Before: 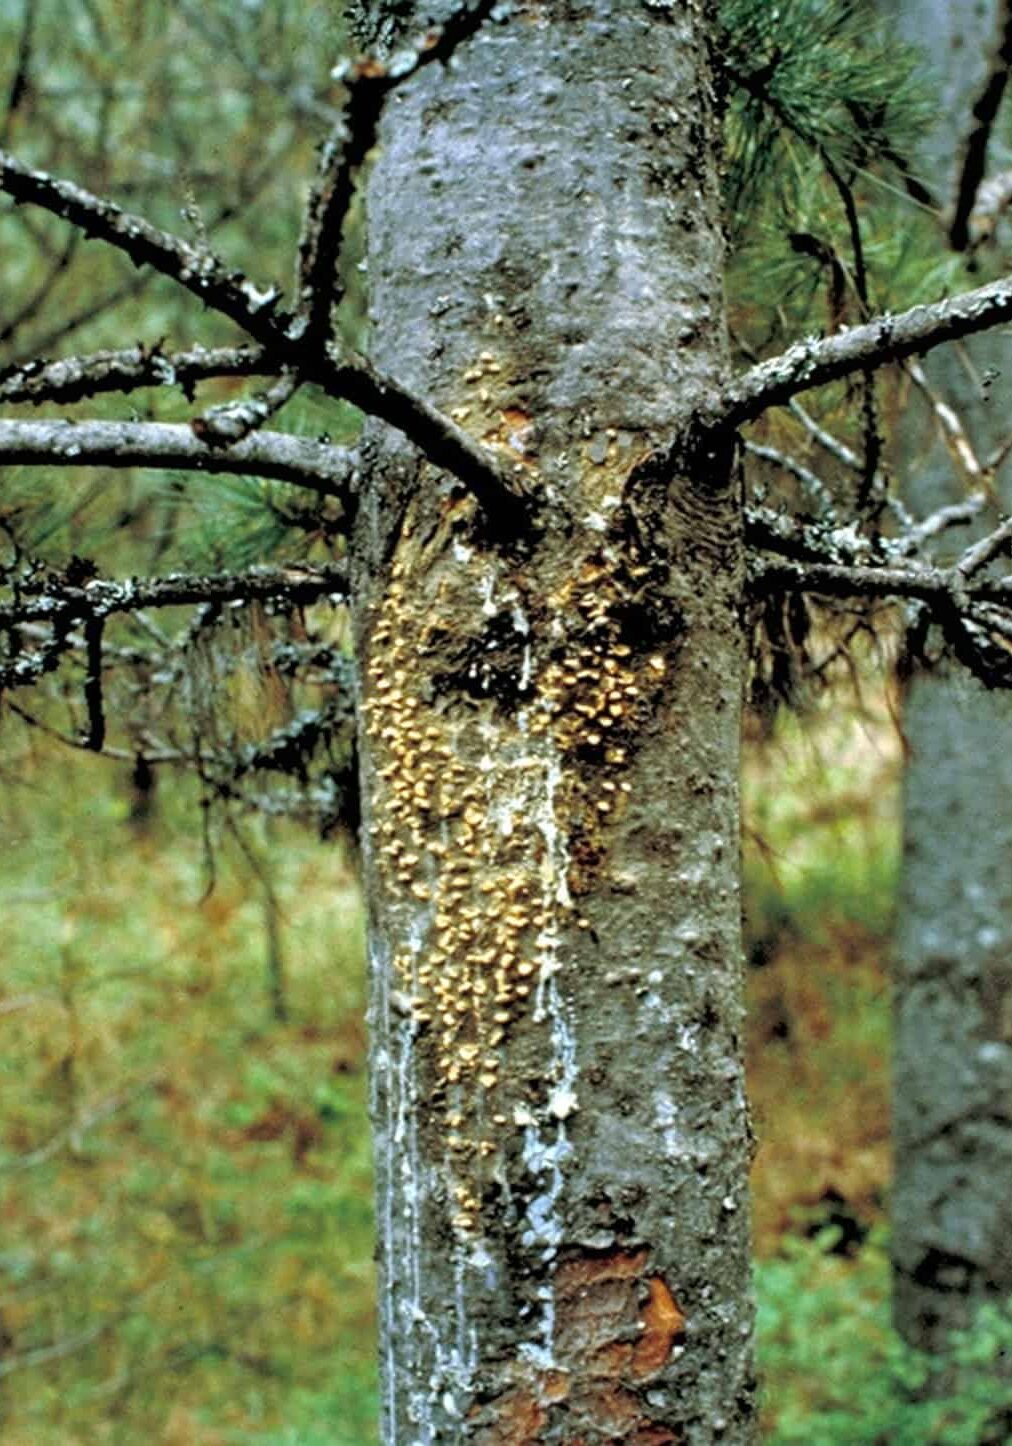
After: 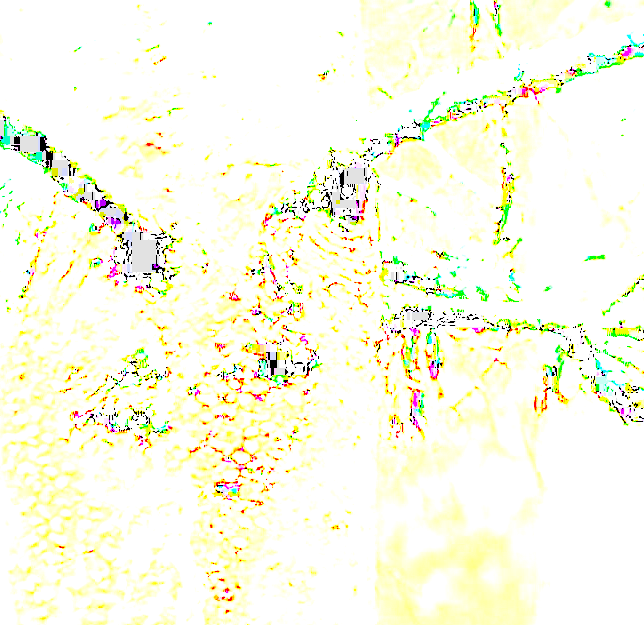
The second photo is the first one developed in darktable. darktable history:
crop: left 36.005%, top 18.293%, right 0.31%, bottom 38.444%
exposure: exposure 8 EV, compensate highlight preservation false
levels: levels [0.246, 0.246, 0.506]
